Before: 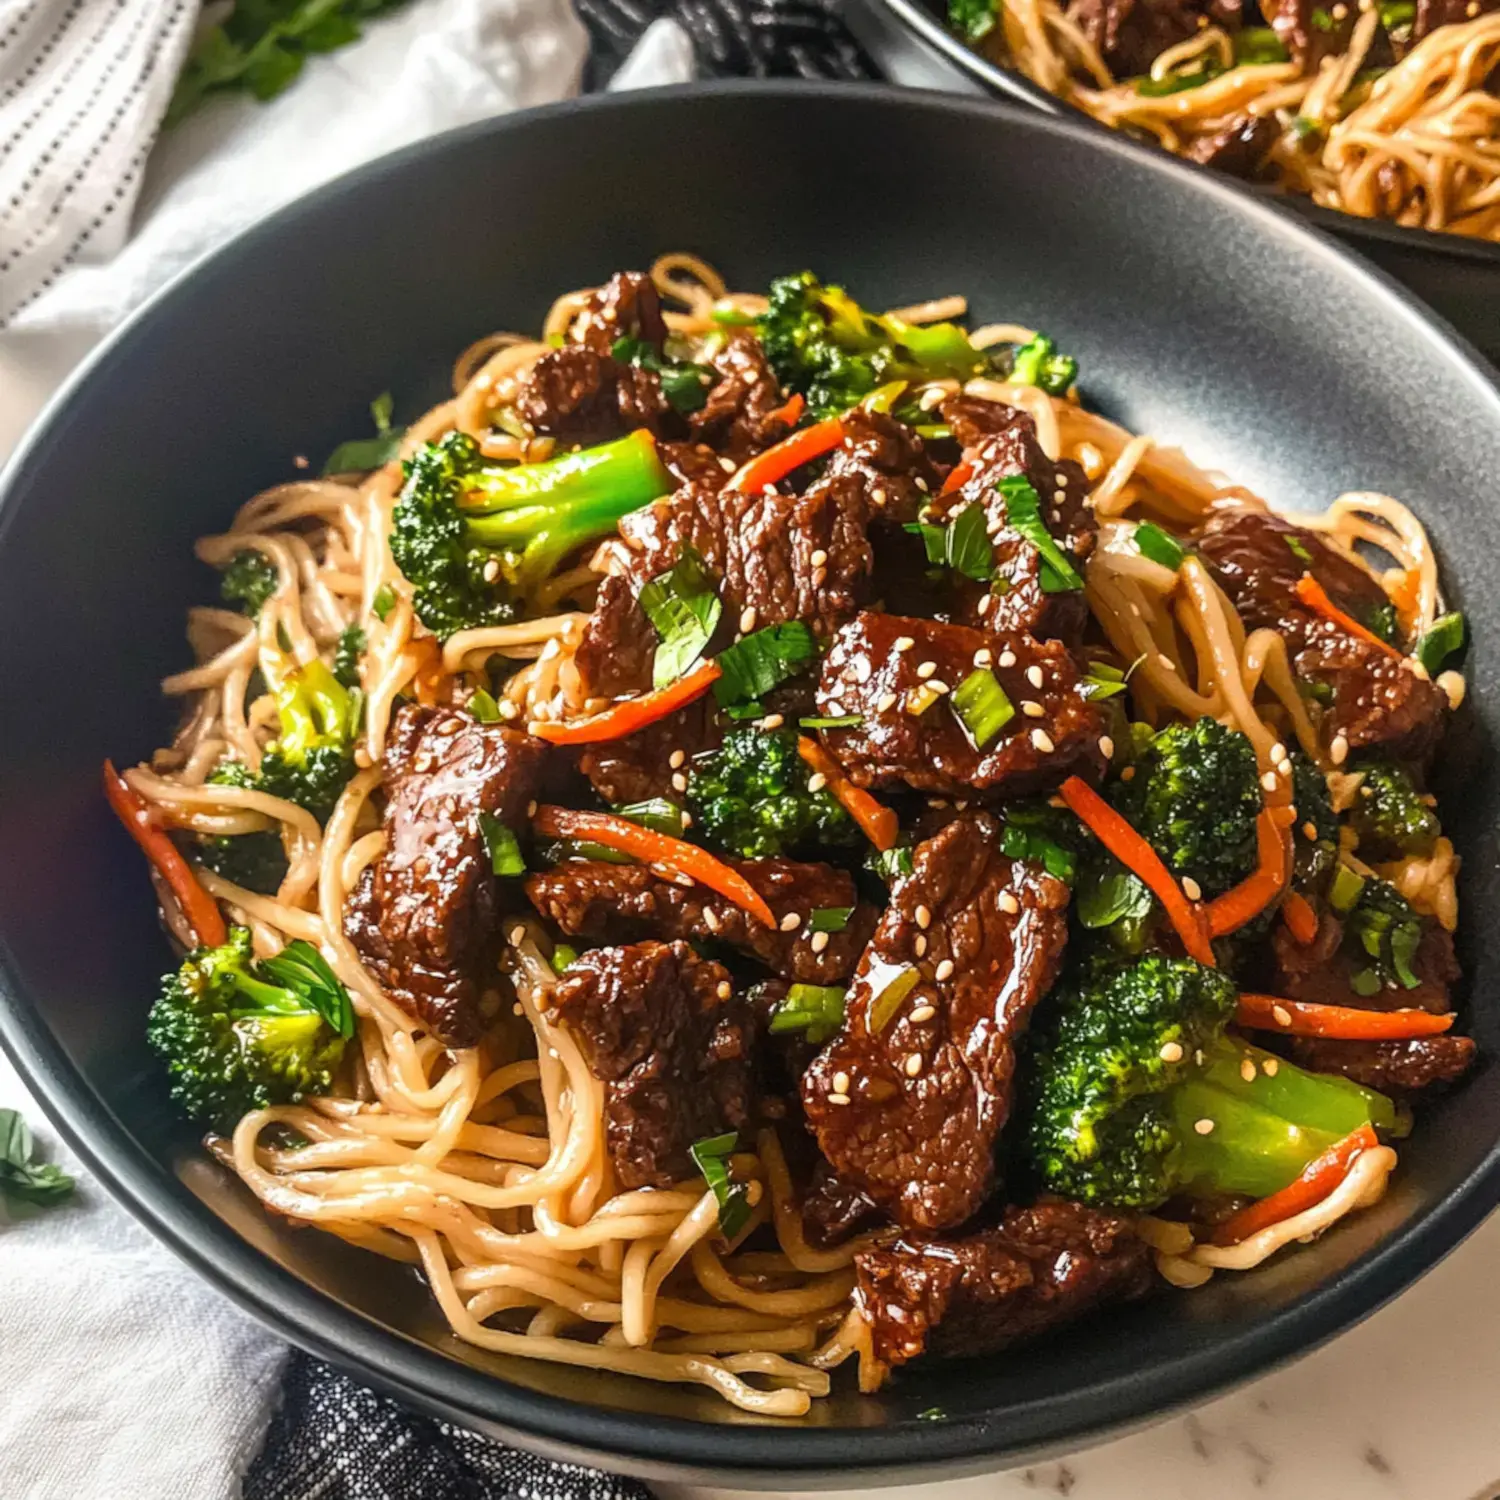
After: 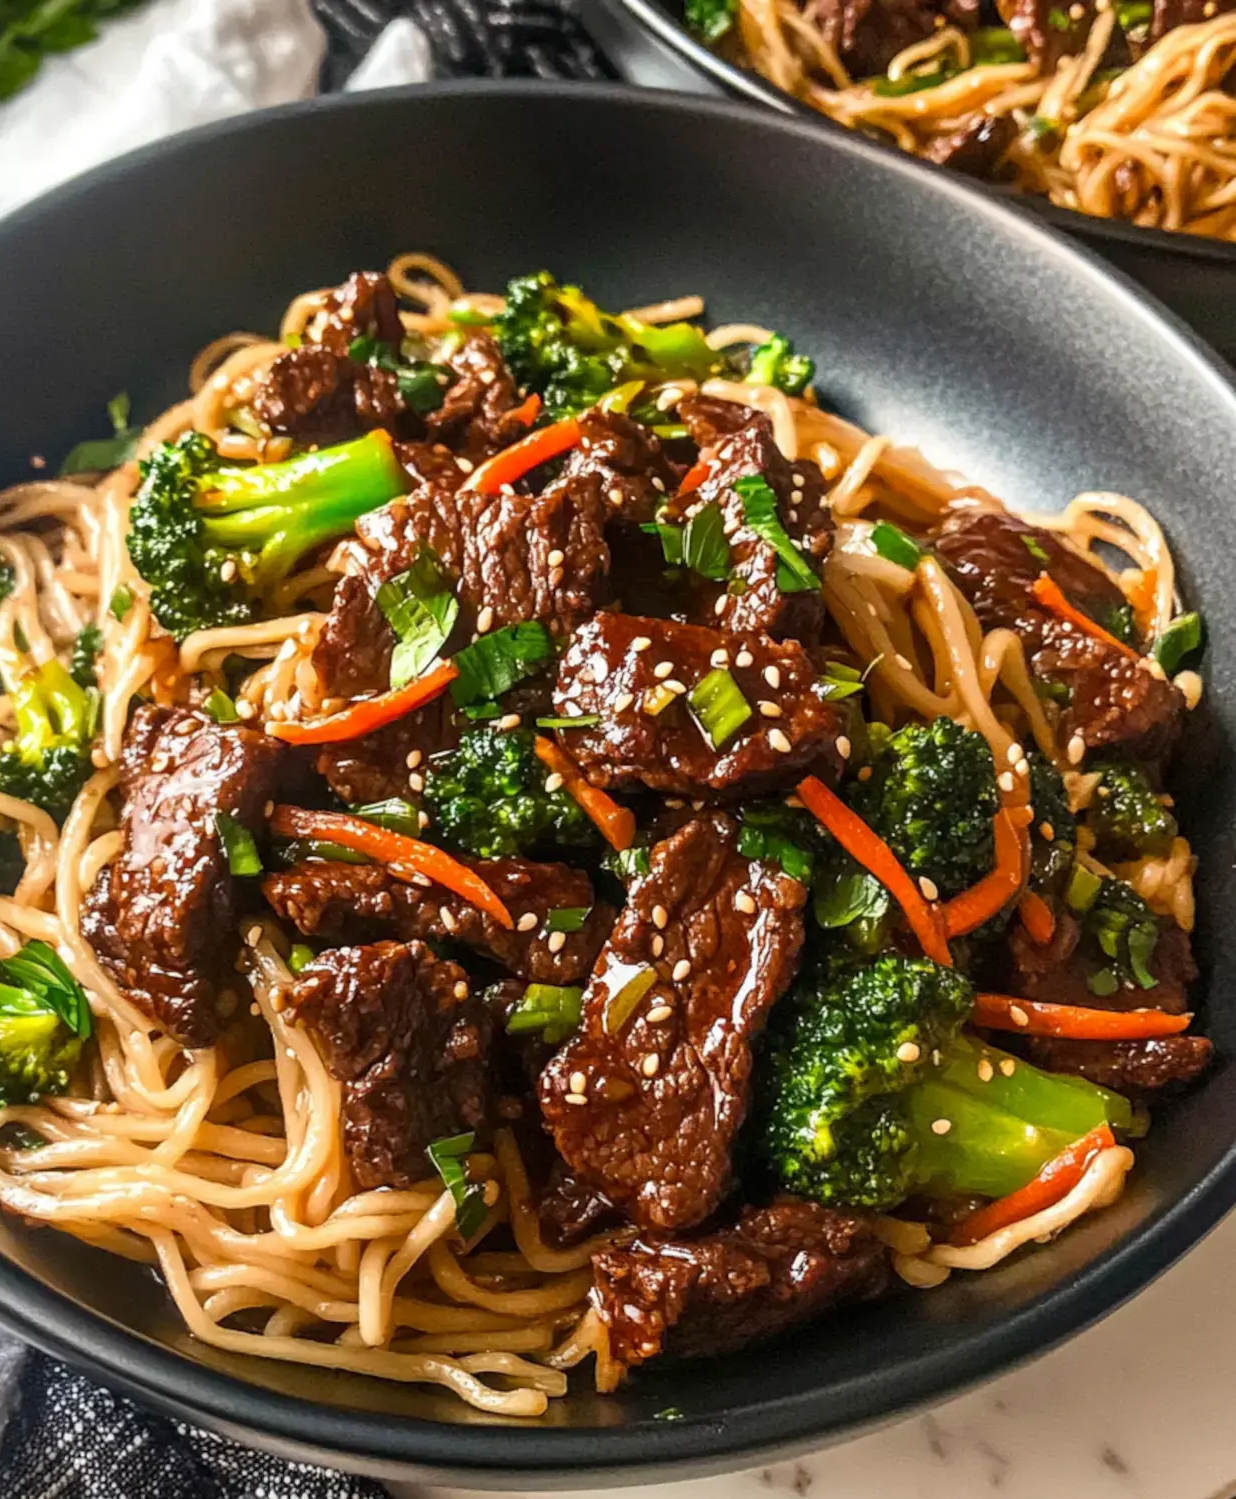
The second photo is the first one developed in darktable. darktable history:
base curve: curves: ch0 [(0, 0) (0.297, 0.298) (1, 1)], preserve colors none
exposure: black level correction 0.001, compensate highlight preservation false
crop: left 17.582%, bottom 0.031%
